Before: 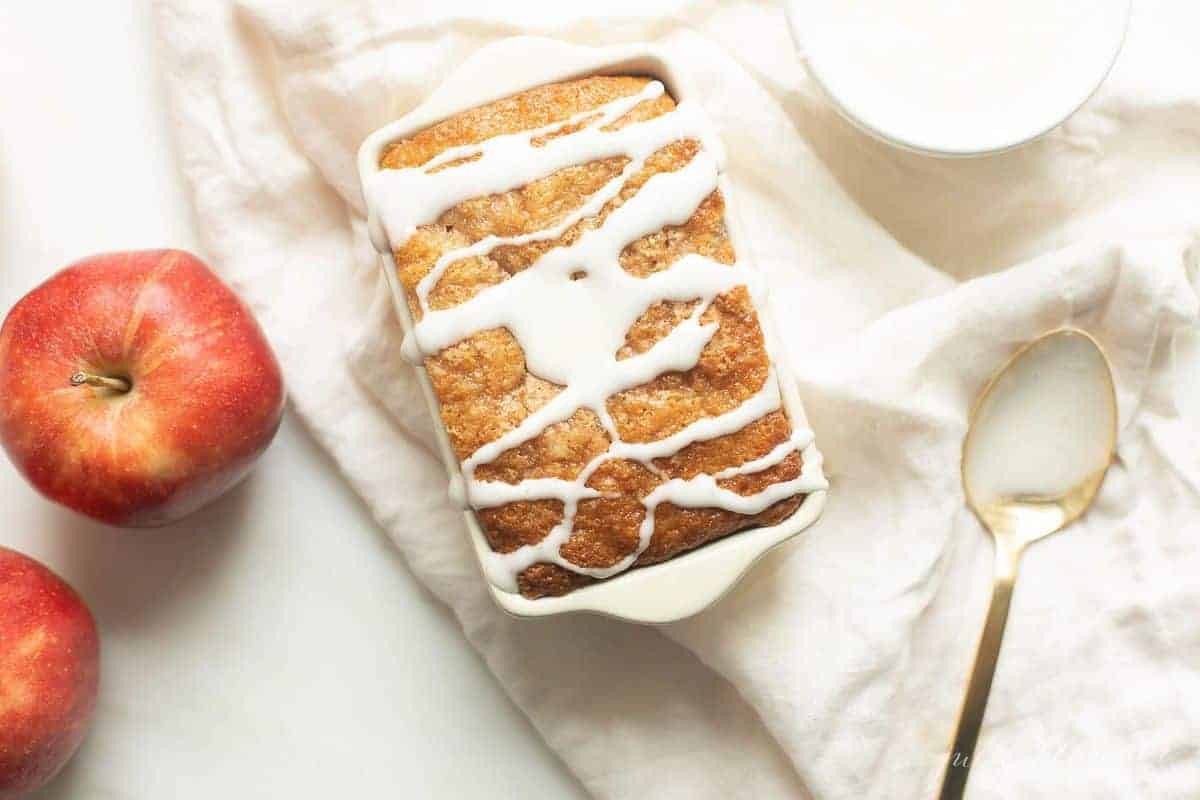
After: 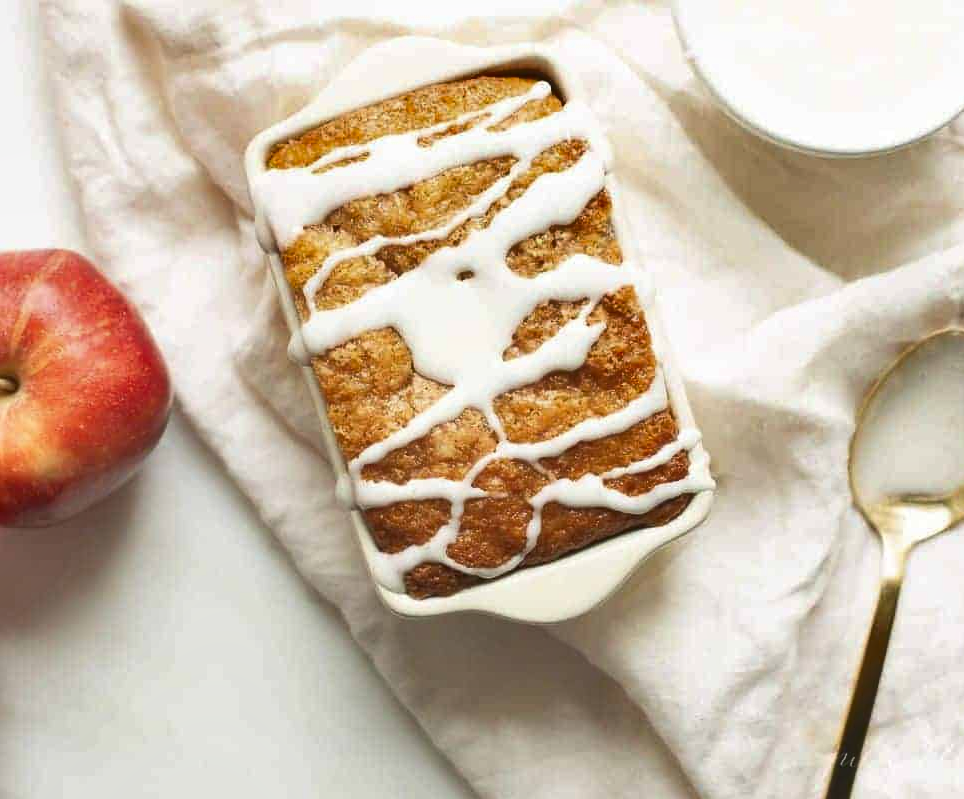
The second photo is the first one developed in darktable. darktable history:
crop and rotate: left 9.491%, right 10.138%
shadows and highlights: shadows 52.61, soften with gaussian
